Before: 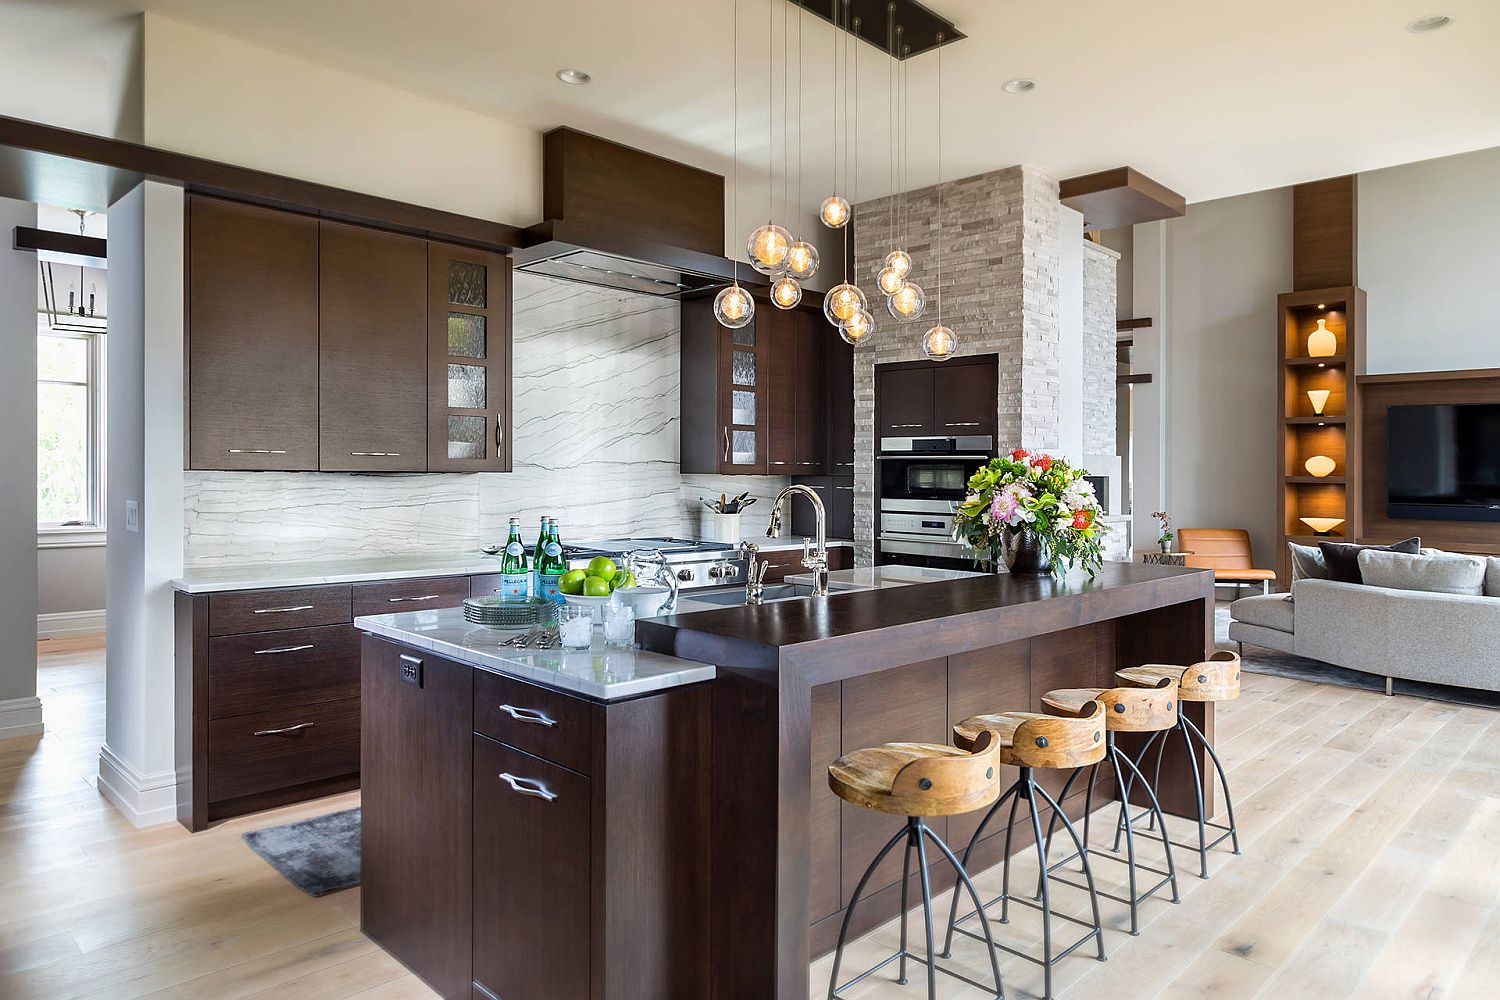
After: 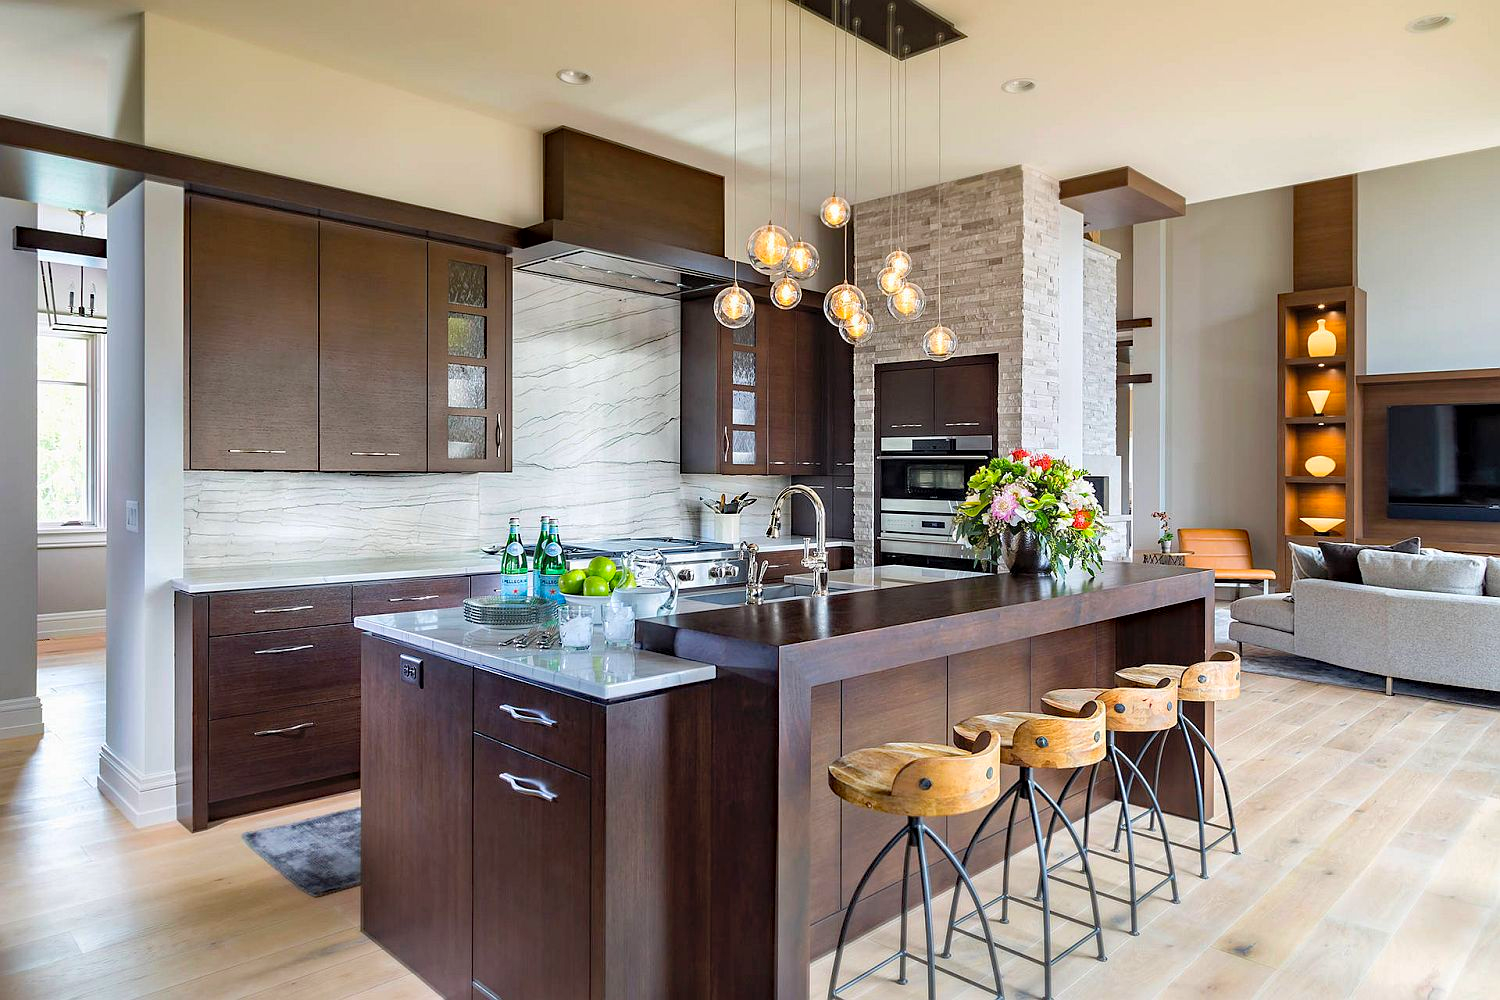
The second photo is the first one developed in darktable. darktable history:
shadows and highlights: shadows 25.39, highlights -24.37, highlights color adjustment 46.7%
contrast brightness saturation: contrast 0.072, brightness 0.082, saturation 0.18
haze removal: compatibility mode true, adaptive false
